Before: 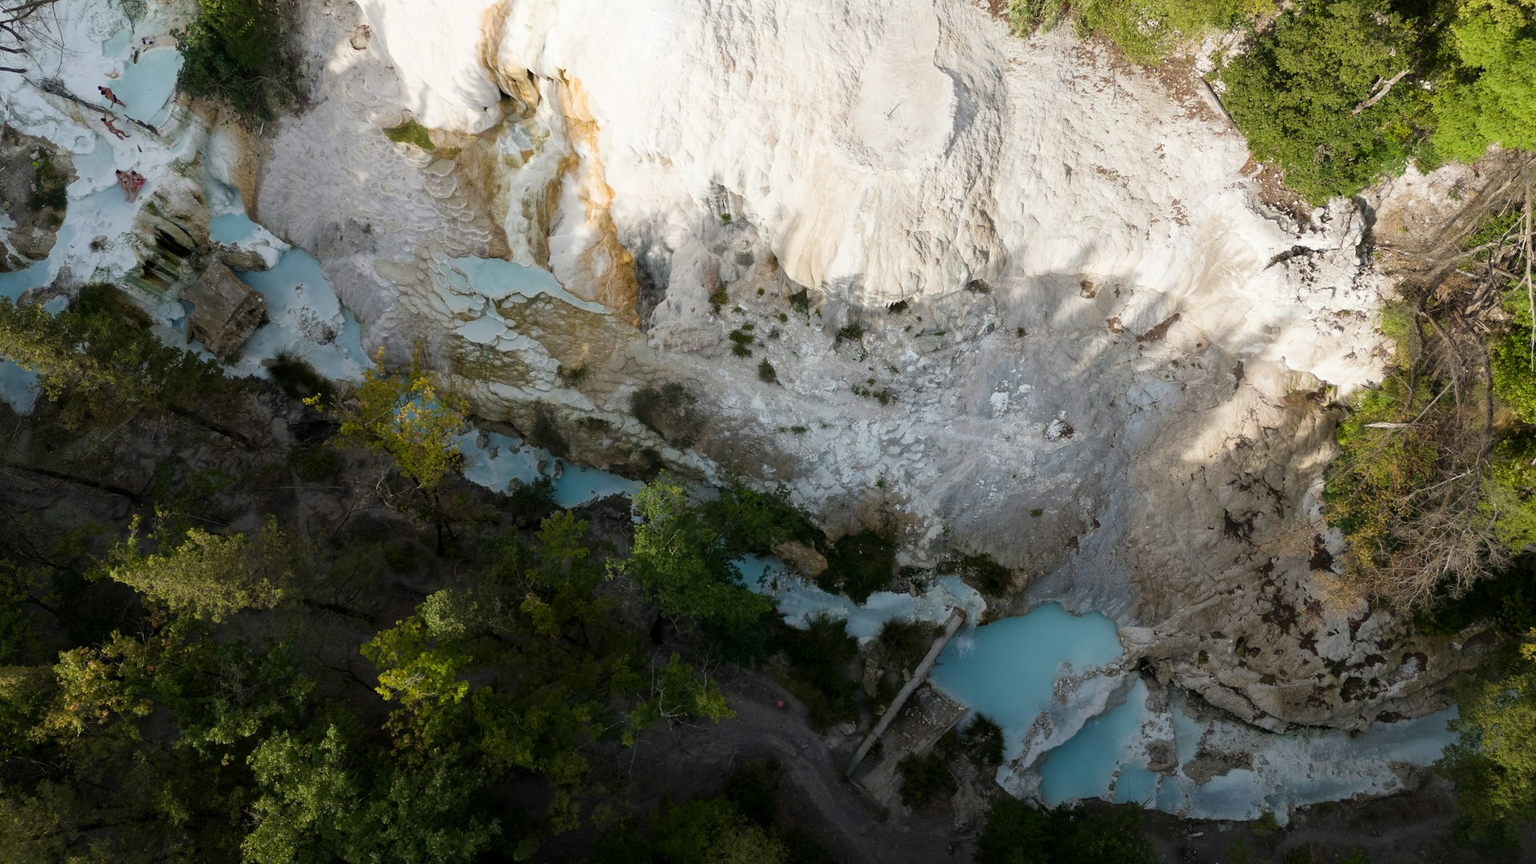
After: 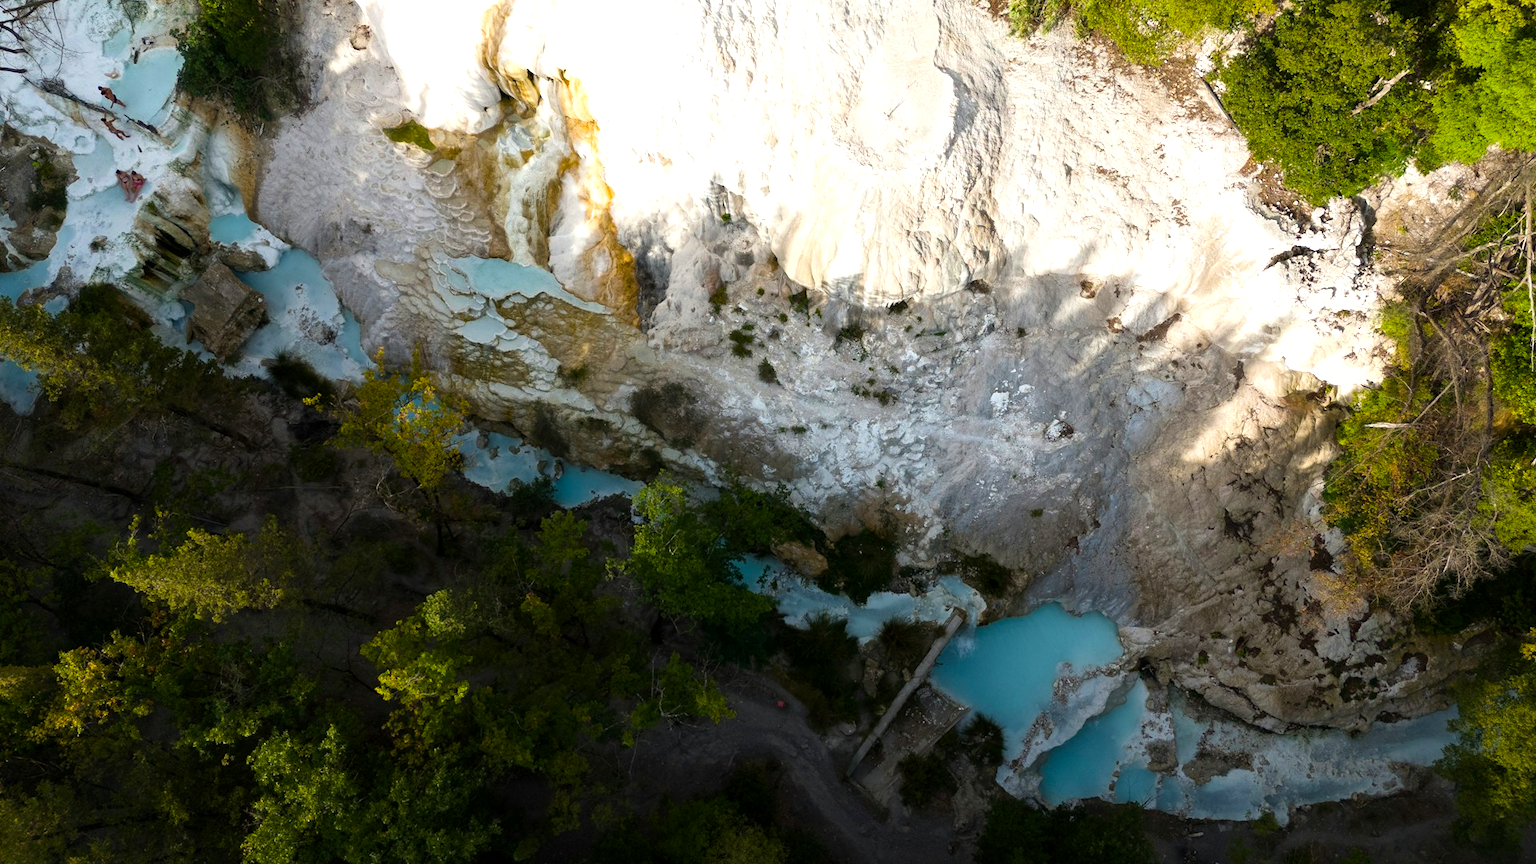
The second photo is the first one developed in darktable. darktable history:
color balance rgb: perceptual saturation grading › global saturation 31.226%, perceptual brilliance grading › highlights 13.879%, perceptual brilliance grading › shadows -19.323%, global vibrance 20%
